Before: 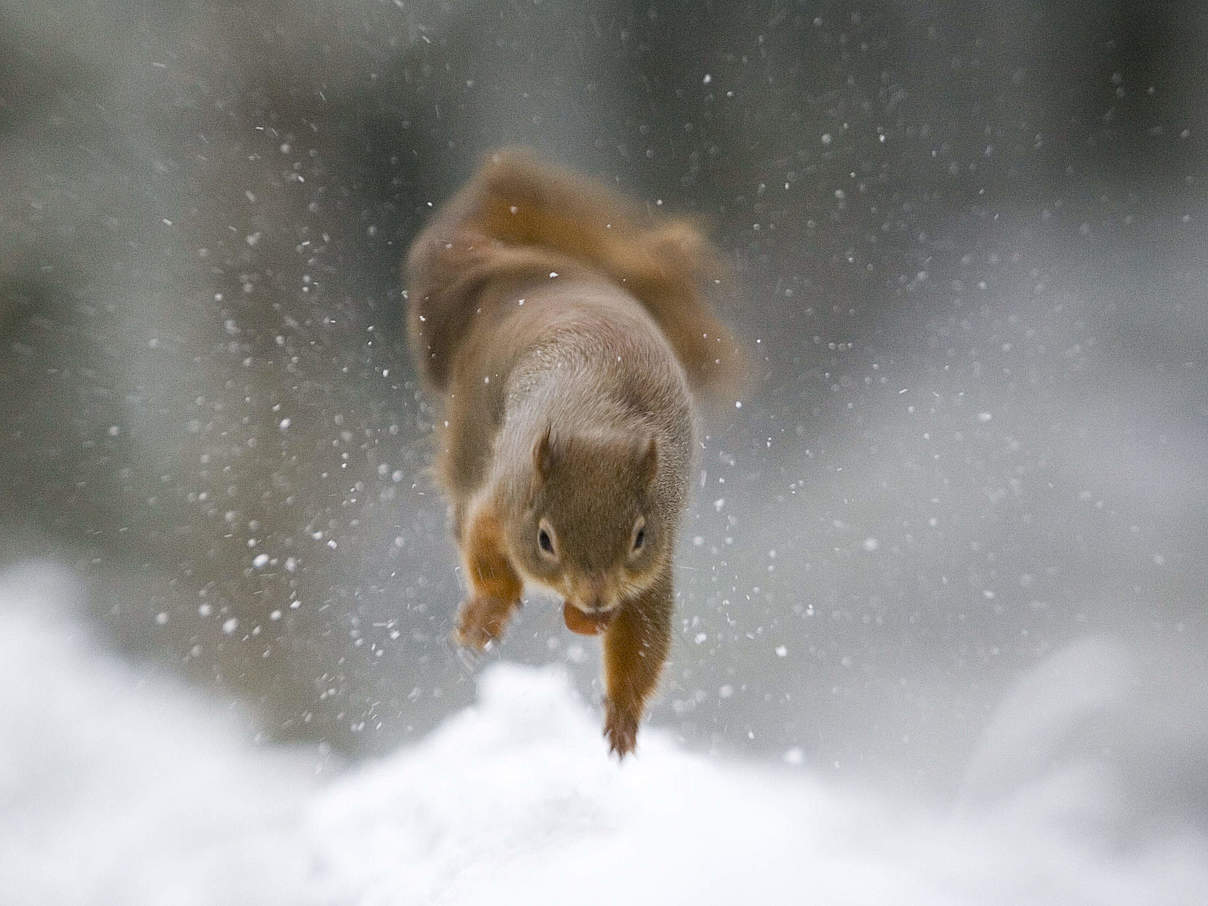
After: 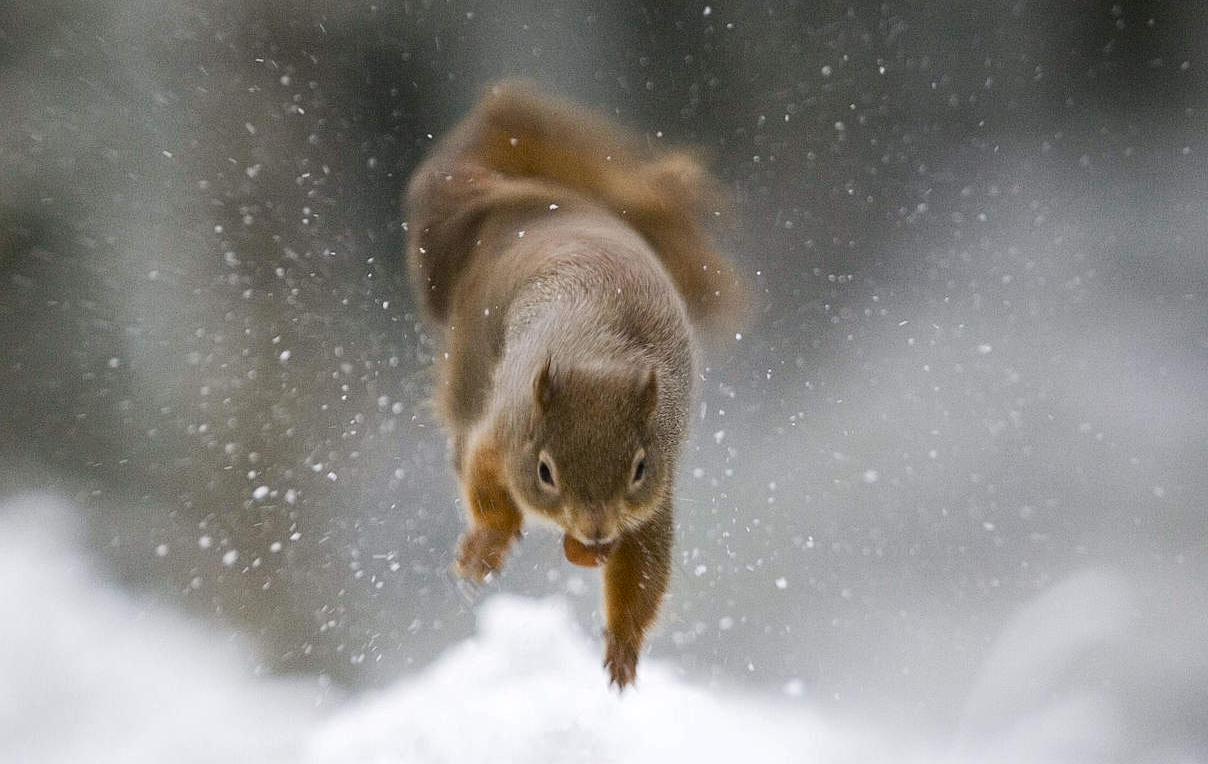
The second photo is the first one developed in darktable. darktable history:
crop: top 7.568%, bottom 8.066%
tone curve: curves: ch0 [(0, 0) (0.003, 0.002) (0.011, 0.009) (0.025, 0.019) (0.044, 0.031) (0.069, 0.044) (0.1, 0.061) (0.136, 0.087) (0.177, 0.127) (0.224, 0.172) (0.277, 0.226) (0.335, 0.295) (0.399, 0.367) (0.468, 0.445) (0.543, 0.536) (0.623, 0.626) (0.709, 0.717) (0.801, 0.806) (0.898, 0.889) (1, 1)], color space Lab, independent channels, preserve colors none
